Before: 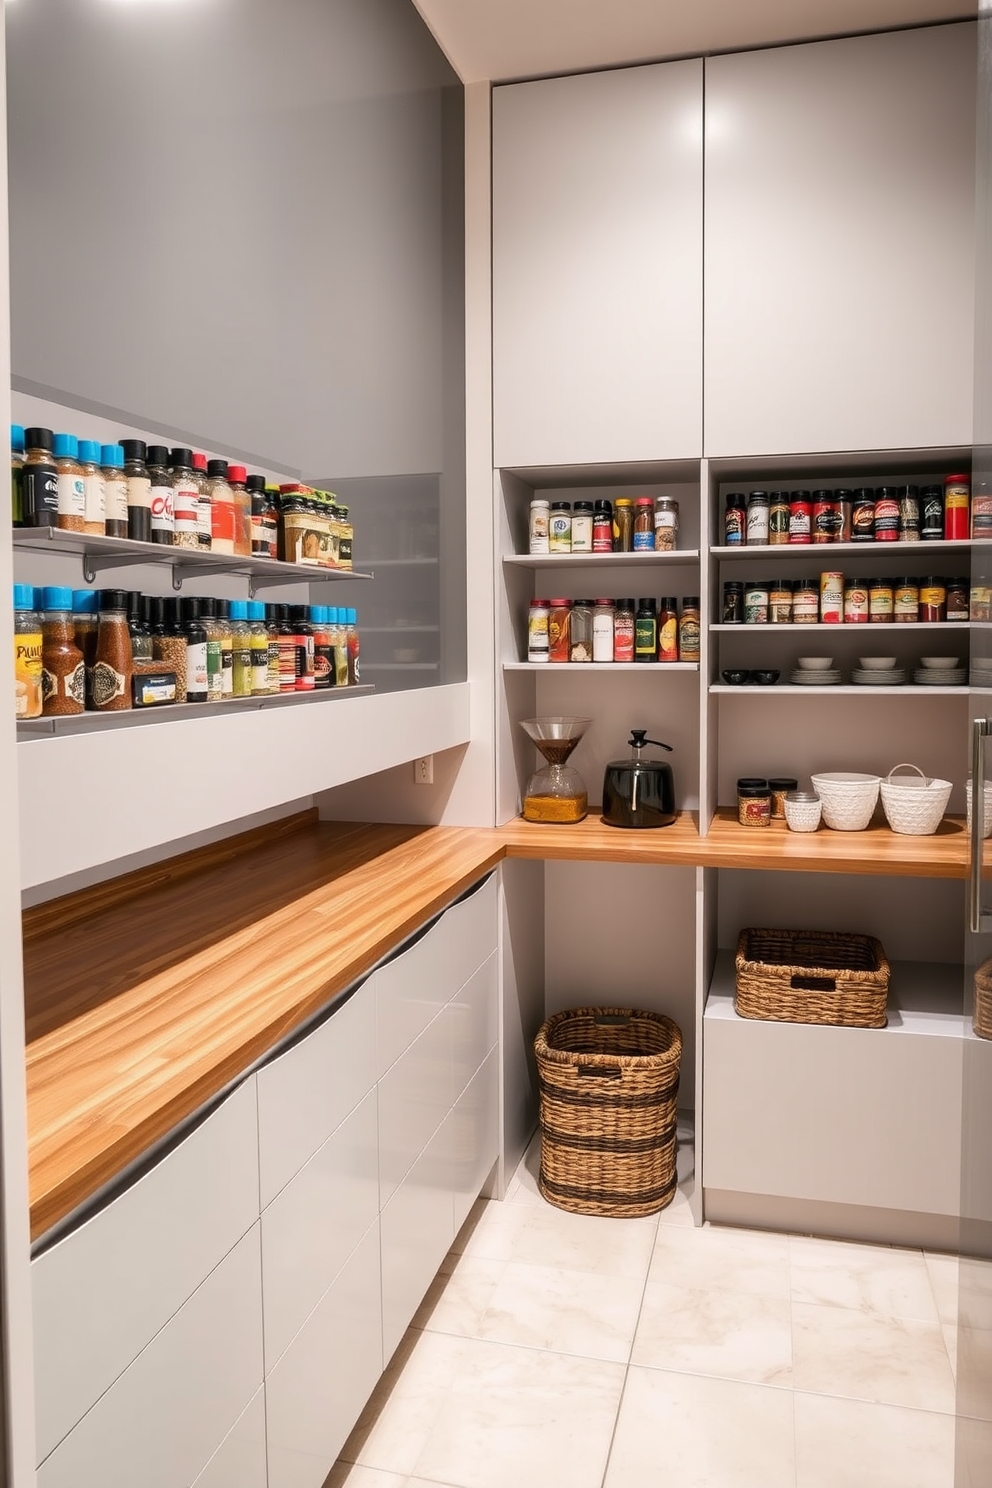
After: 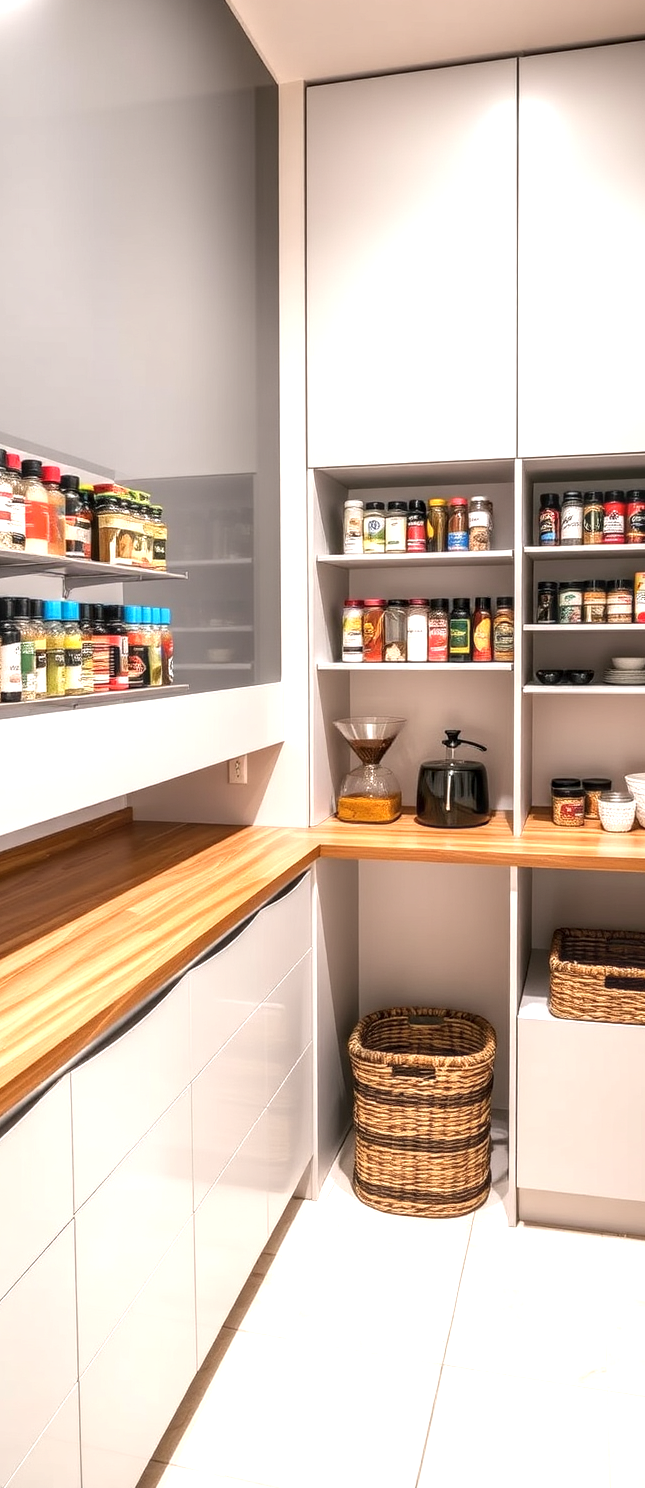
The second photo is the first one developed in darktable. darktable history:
crop and rotate: left 18.829%, right 16.084%
local contrast: on, module defaults
exposure: black level correction 0, exposure 0.702 EV, compensate exposure bias true, compensate highlight preservation false
